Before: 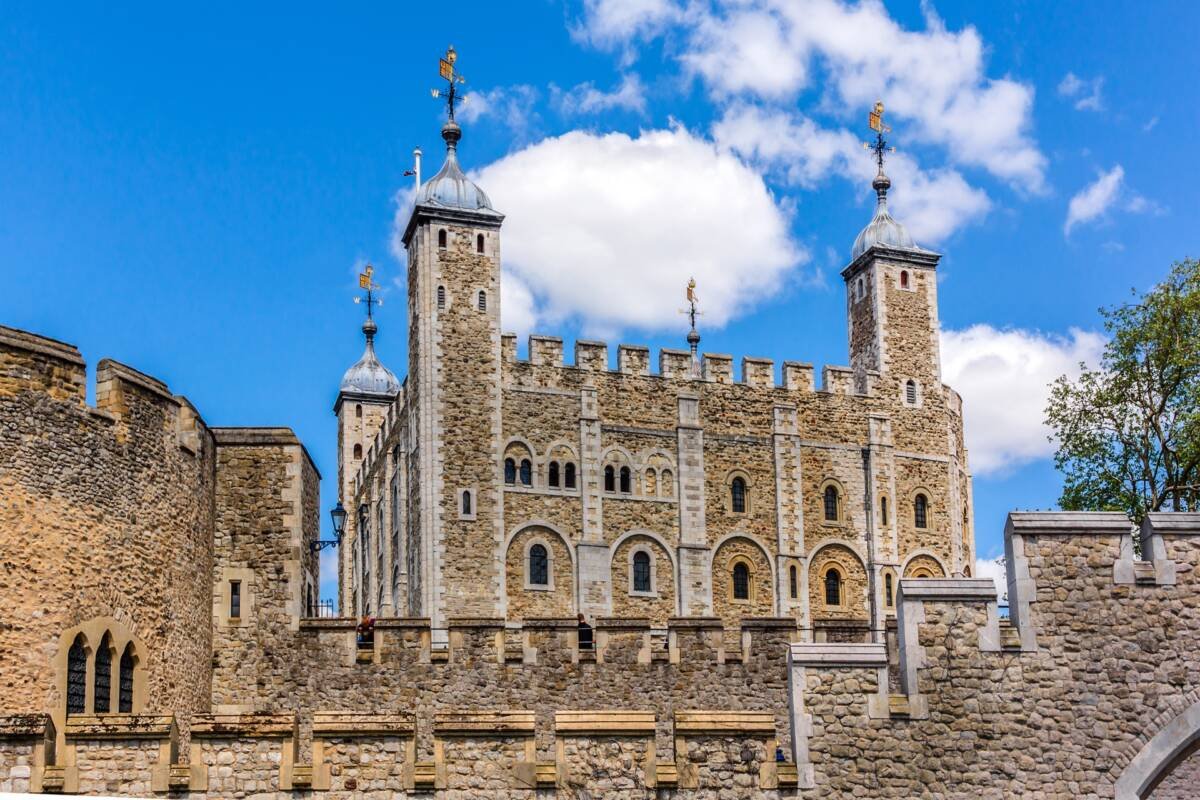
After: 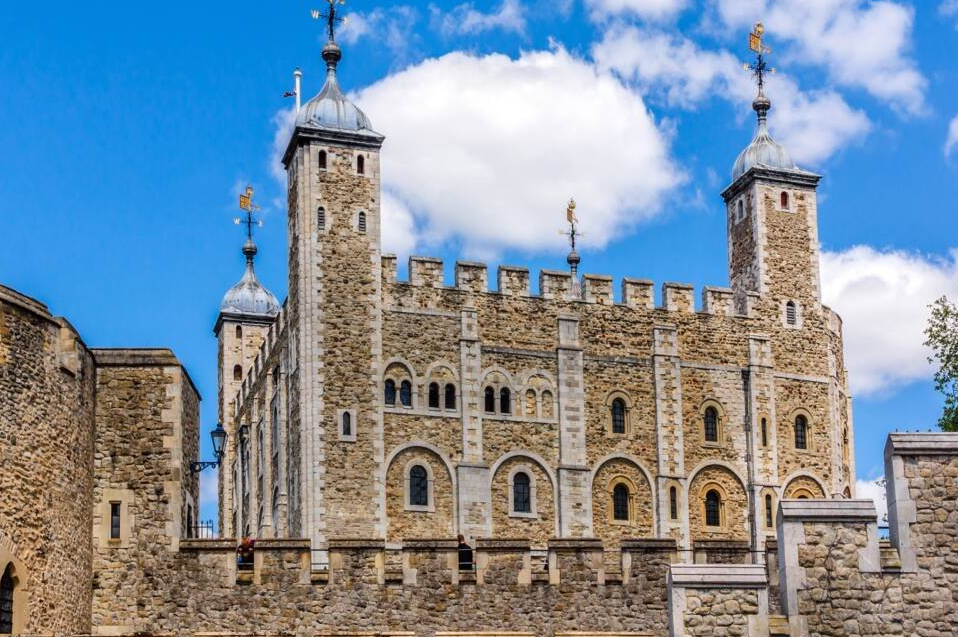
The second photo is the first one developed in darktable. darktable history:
crop and rotate: left 10.04%, top 9.925%, right 10.062%, bottom 10.411%
